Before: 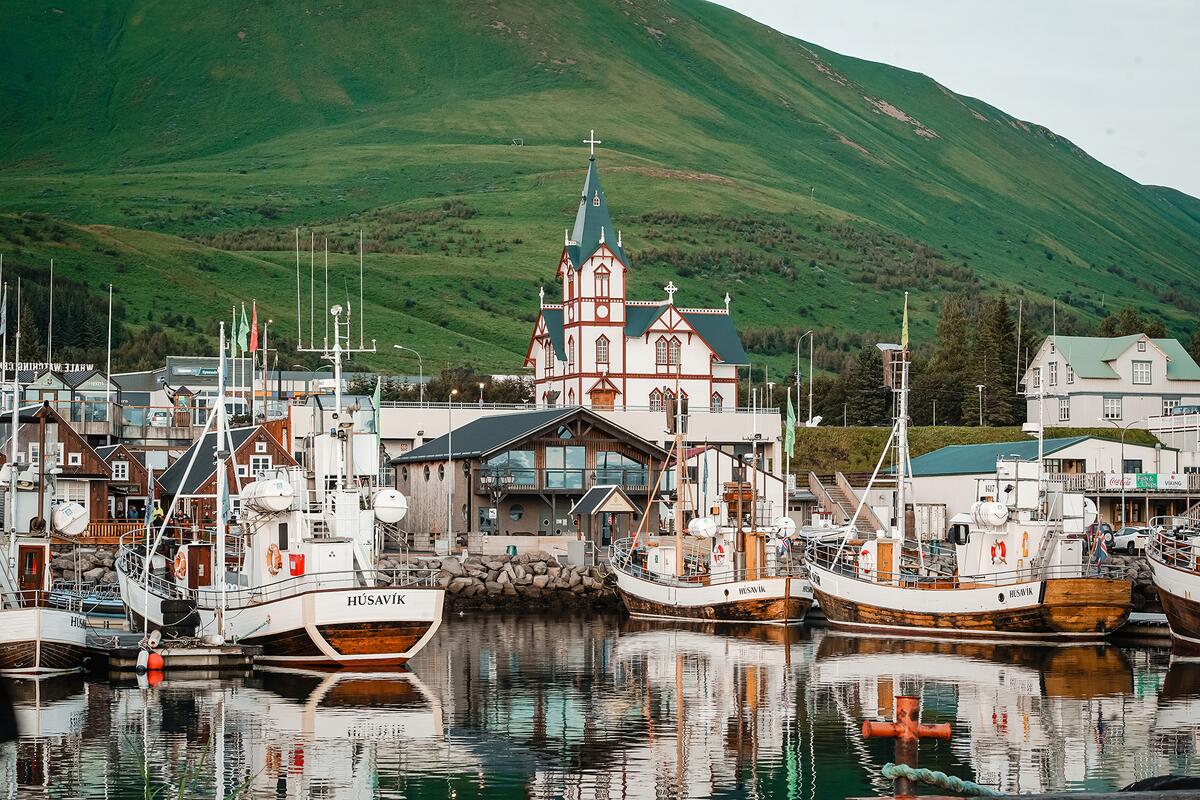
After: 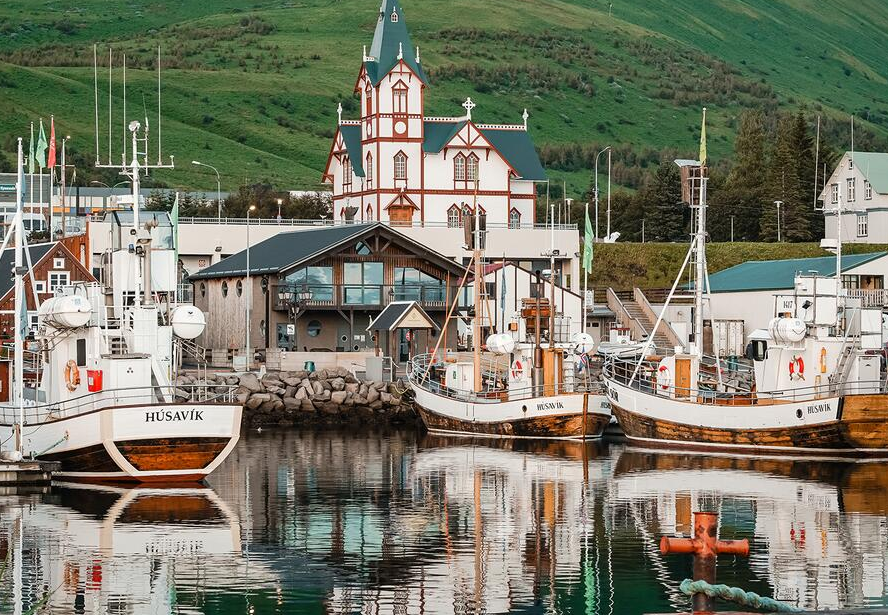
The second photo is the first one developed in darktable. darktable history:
crop: left 16.873%, top 23.01%, right 9.123%
